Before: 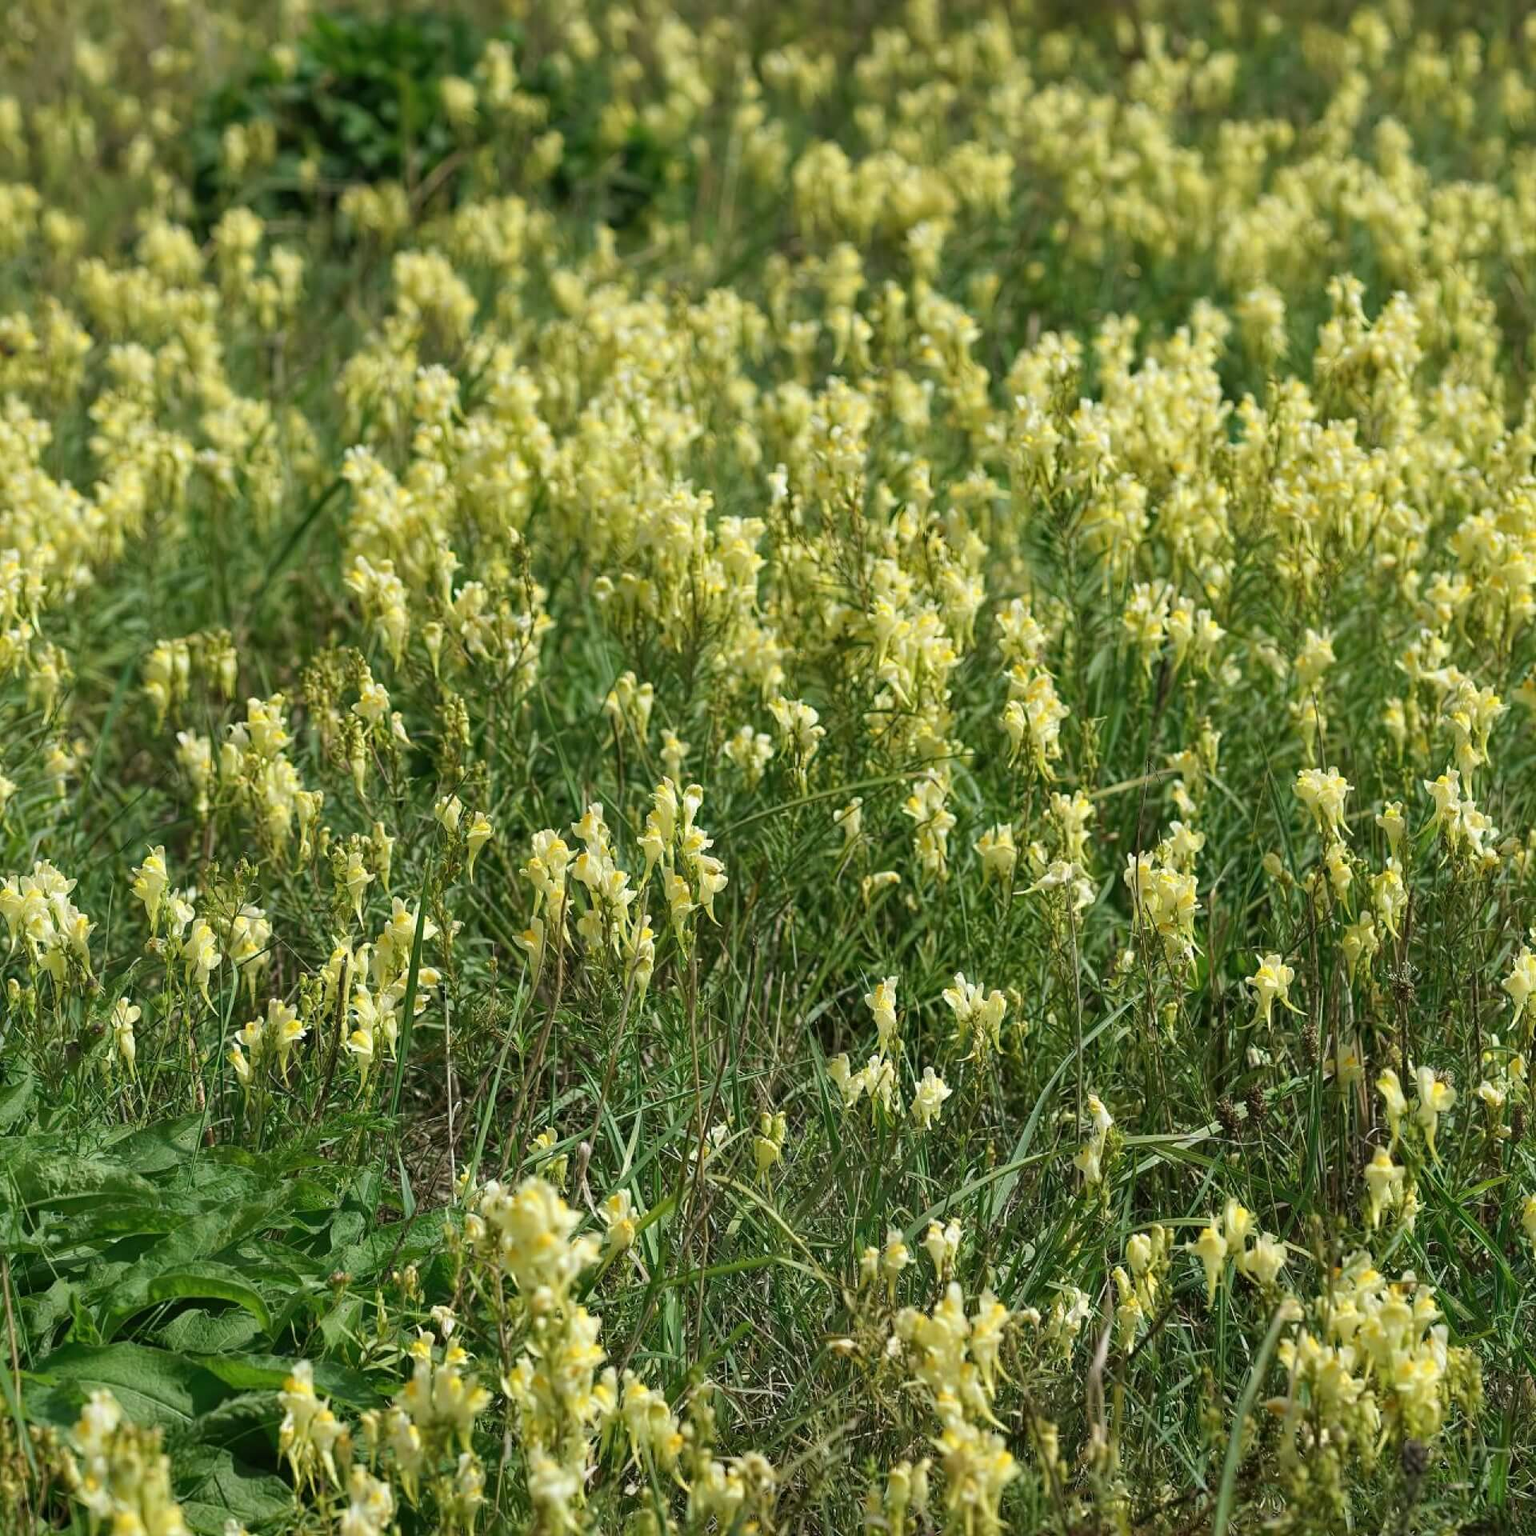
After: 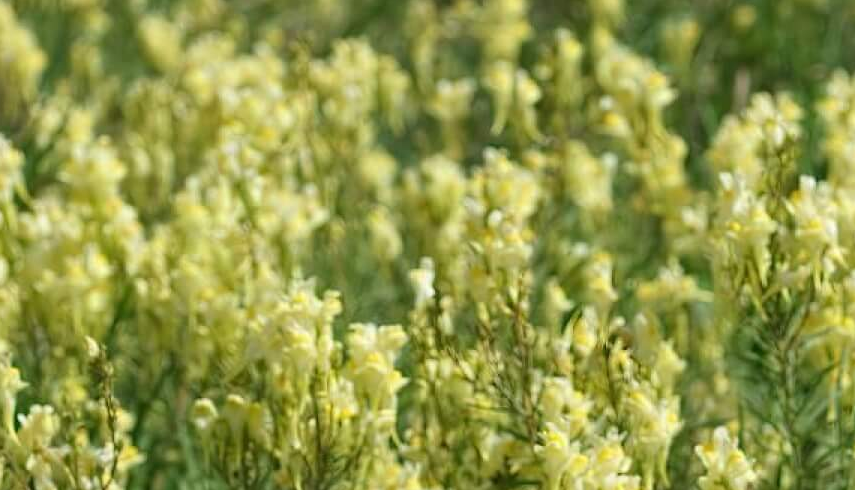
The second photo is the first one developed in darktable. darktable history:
crop: left 28.647%, top 16.799%, right 26.793%, bottom 57.665%
